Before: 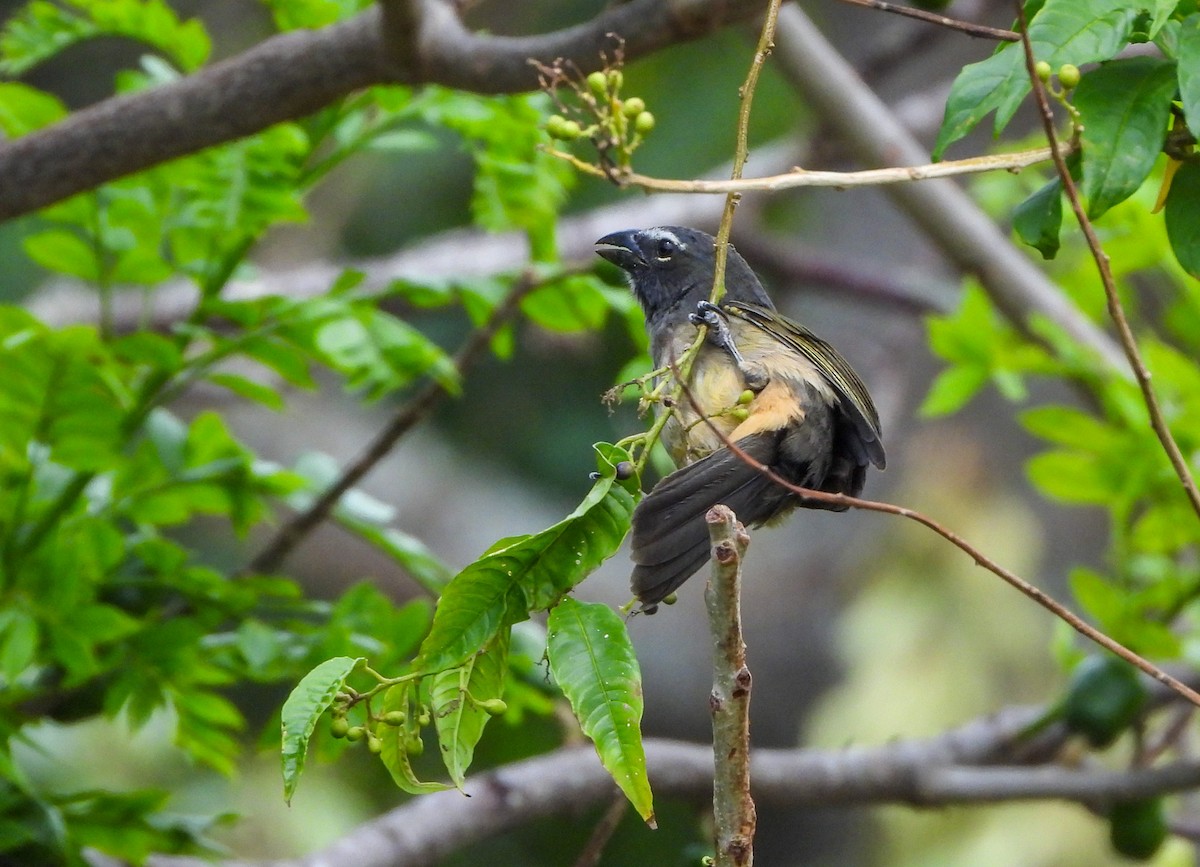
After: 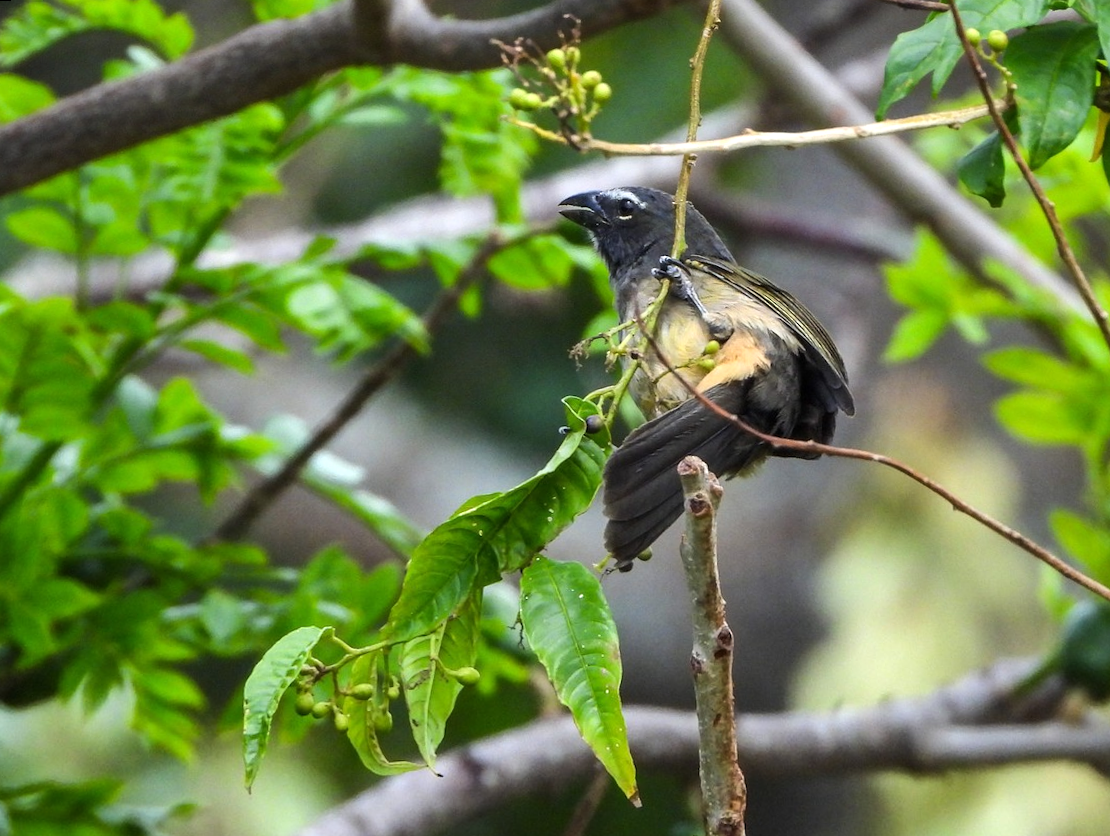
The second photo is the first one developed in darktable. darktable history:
tone equalizer: -8 EV -0.417 EV, -7 EV -0.389 EV, -6 EV -0.333 EV, -5 EV -0.222 EV, -3 EV 0.222 EV, -2 EV 0.333 EV, -1 EV 0.389 EV, +0 EV 0.417 EV, edges refinement/feathering 500, mask exposure compensation -1.57 EV, preserve details no
rotate and perspective: rotation -1.68°, lens shift (vertical) -0.146, crop left 0.049, crop right 0.912, crop top 0.032, crop bottom 0.96
